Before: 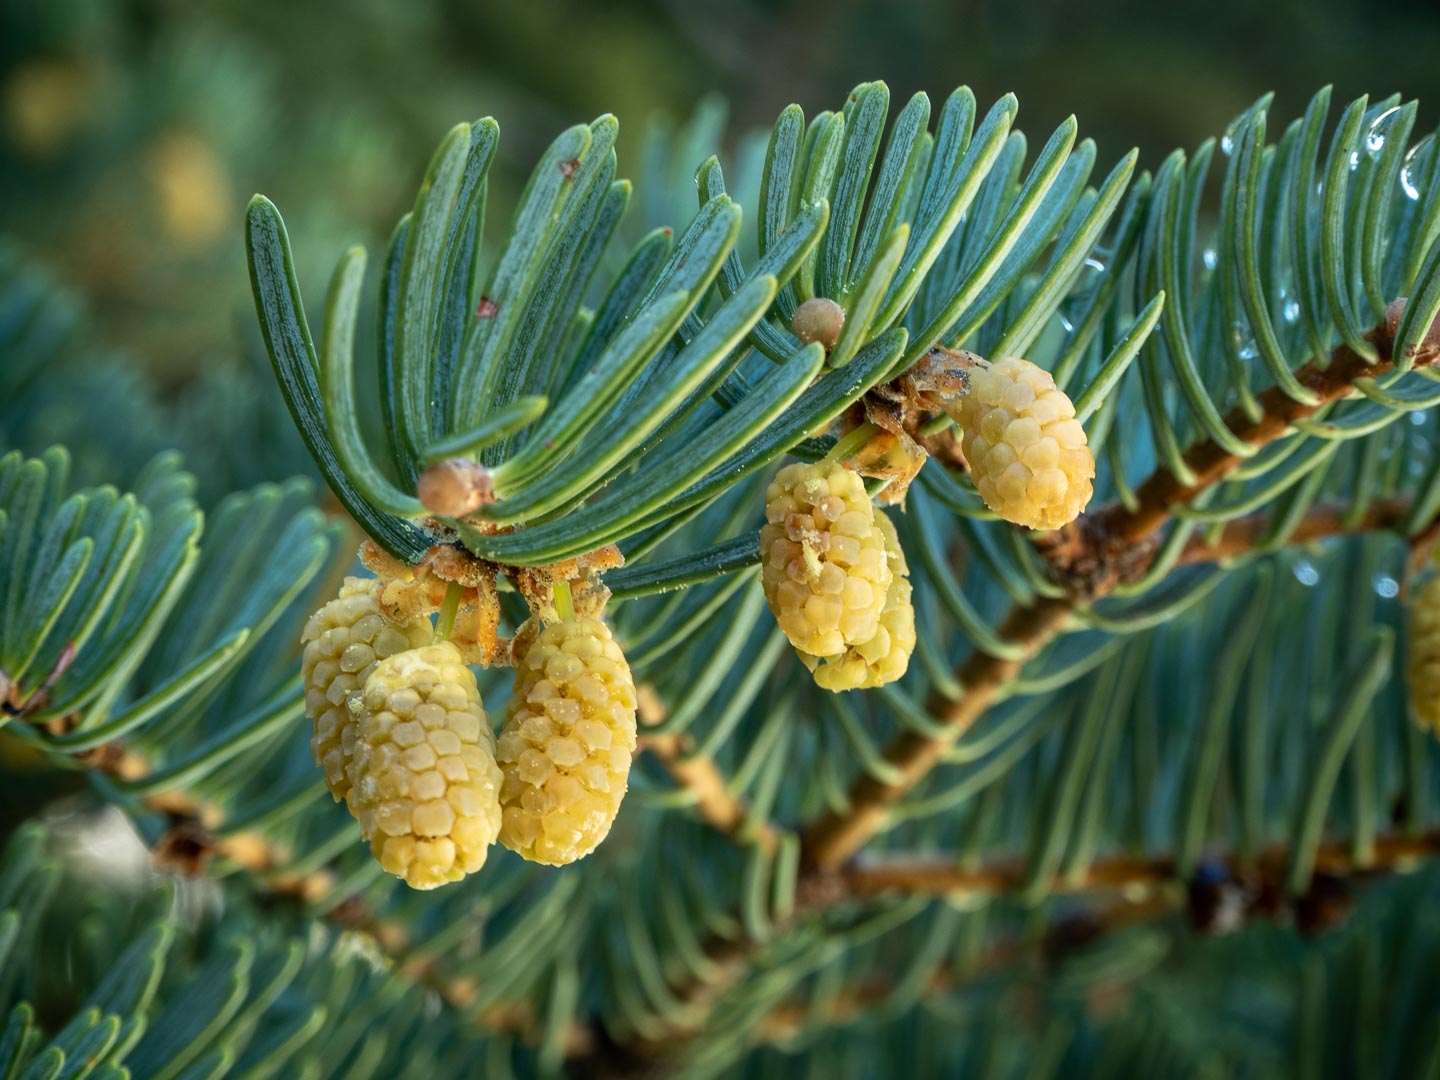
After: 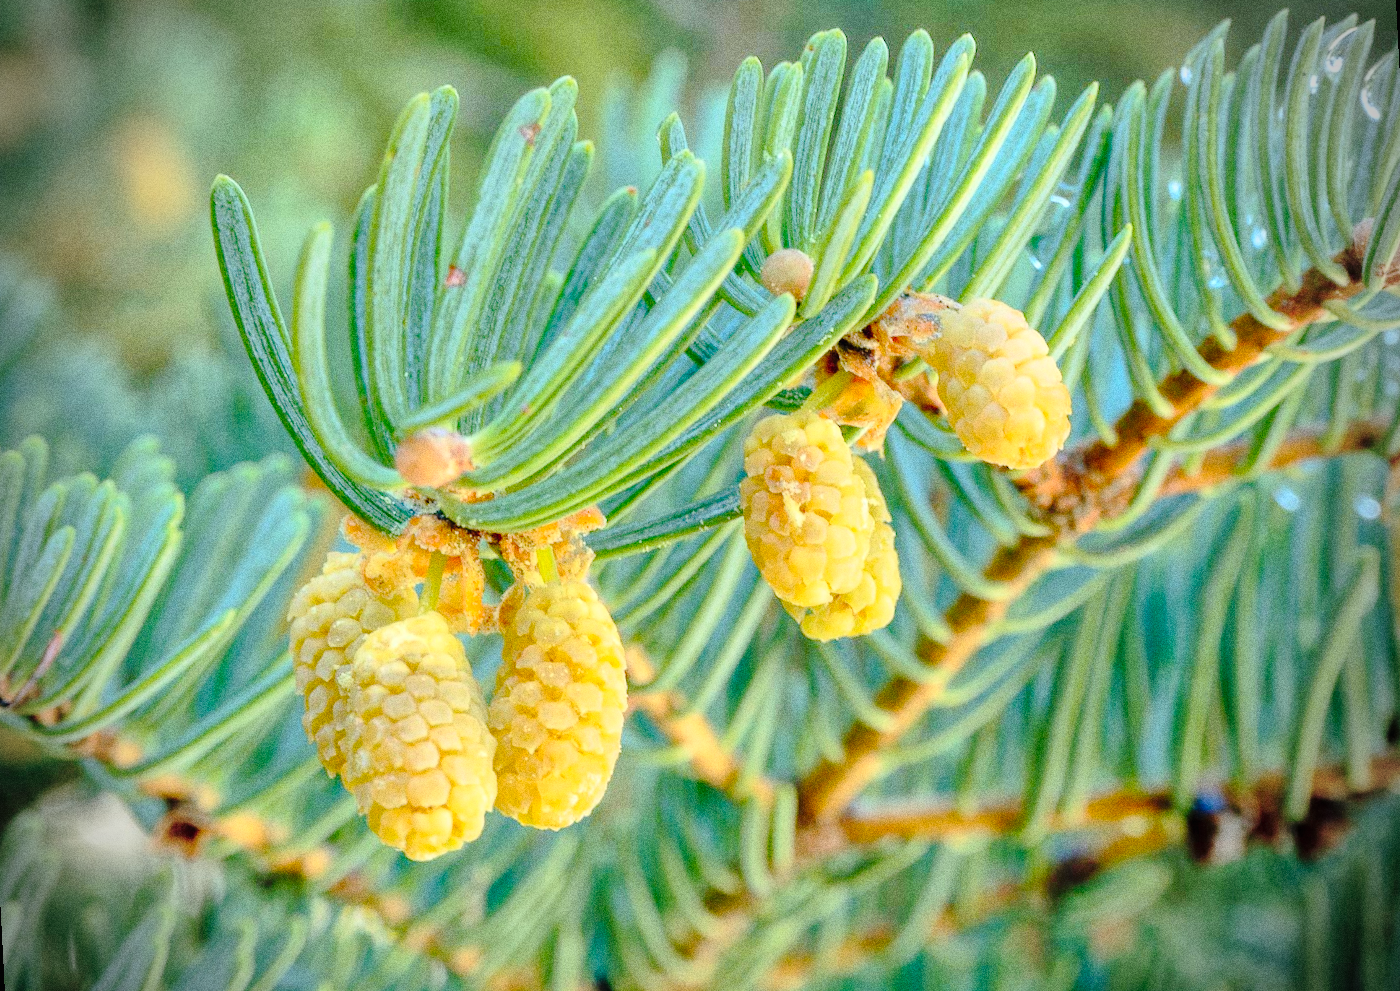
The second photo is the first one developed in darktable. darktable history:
exposure: black level correction 0, exposure 1.379 EV, compensate exposure bias true, compensate highlight preservation false
global tonemap: drago (1, 100), detail 1
rotate and perspective: rotation -3°, crop left 0.031, crop right 0.968, crop top 0.07, crop bottom 0.93
tone curve: curves: ch0 [(0, 0) (0.003, 0.013) (0.011, 0.012) (0.025, 0.011) (0.044, 0.016) (0.069, 0.029) (0.1, 0.045) (0.136, 0.074) (0.177, 0.123) (0.224, 0.207) (0.277, 0.313) (0.335, 0.414) (0.399, 0.509) (0.468, 0.599) (0.543, 0.663) (0.623, 0.728) (0.709, 0.79) (0.801, 0.854) (0.898, 0.925) (1, 1)], preserve colors none
contrast brightness saturation: brightness 0.09, saturation 0.19
vignetting: fall-off radius 31.48%, brightness -0.472
grain: coarseness 0.09 ISO, strength 40%
